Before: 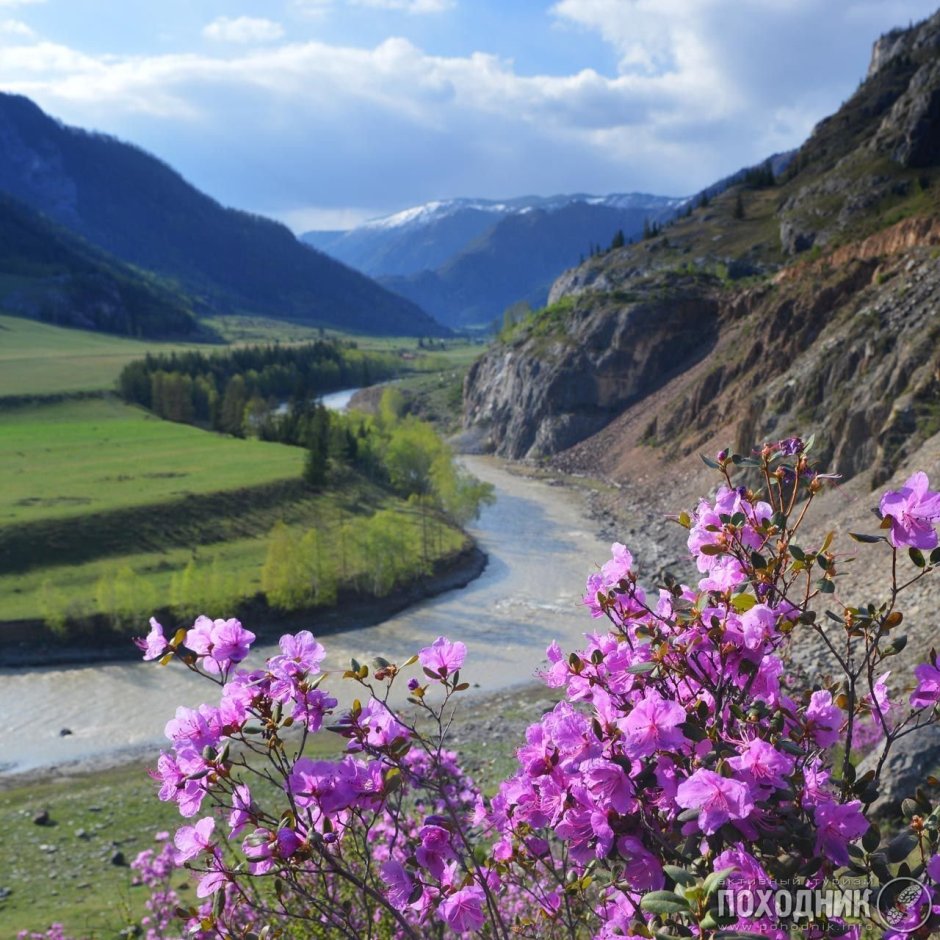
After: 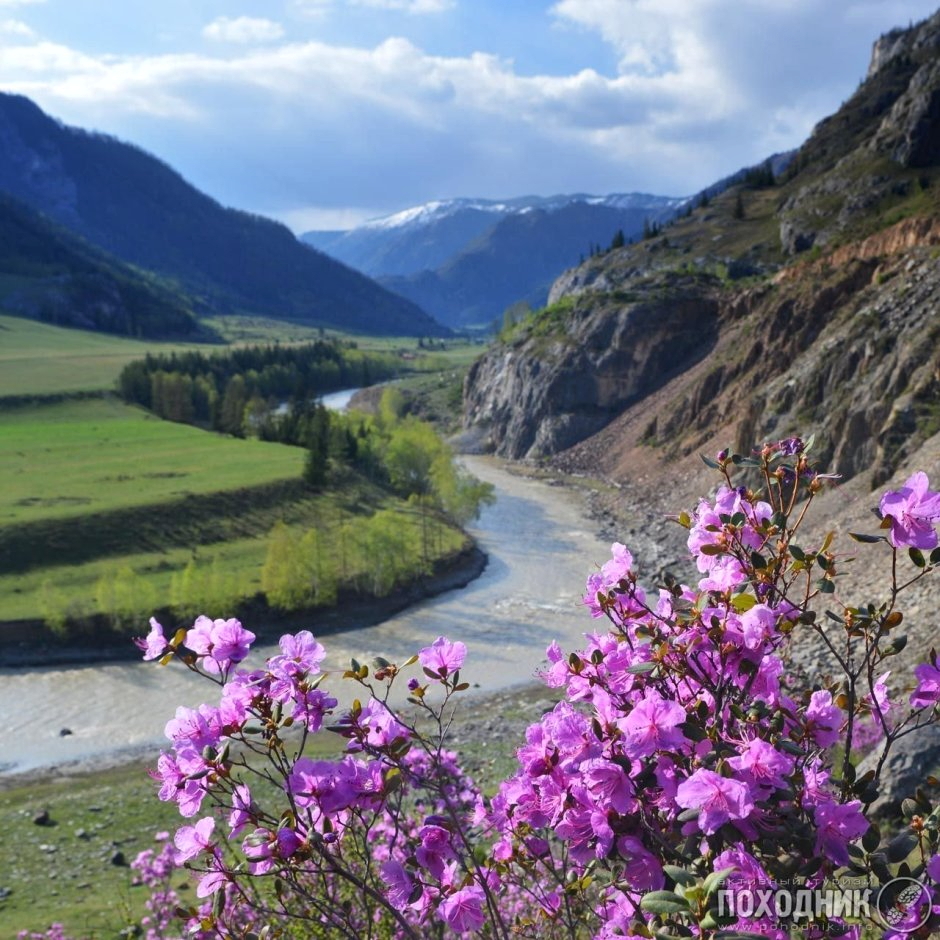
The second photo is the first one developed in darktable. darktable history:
tone equalizer: on, module defaults
local contrast: mode bilateral grid, contrast 28, coarseness 16, detail 115%, midtone range 0.2
